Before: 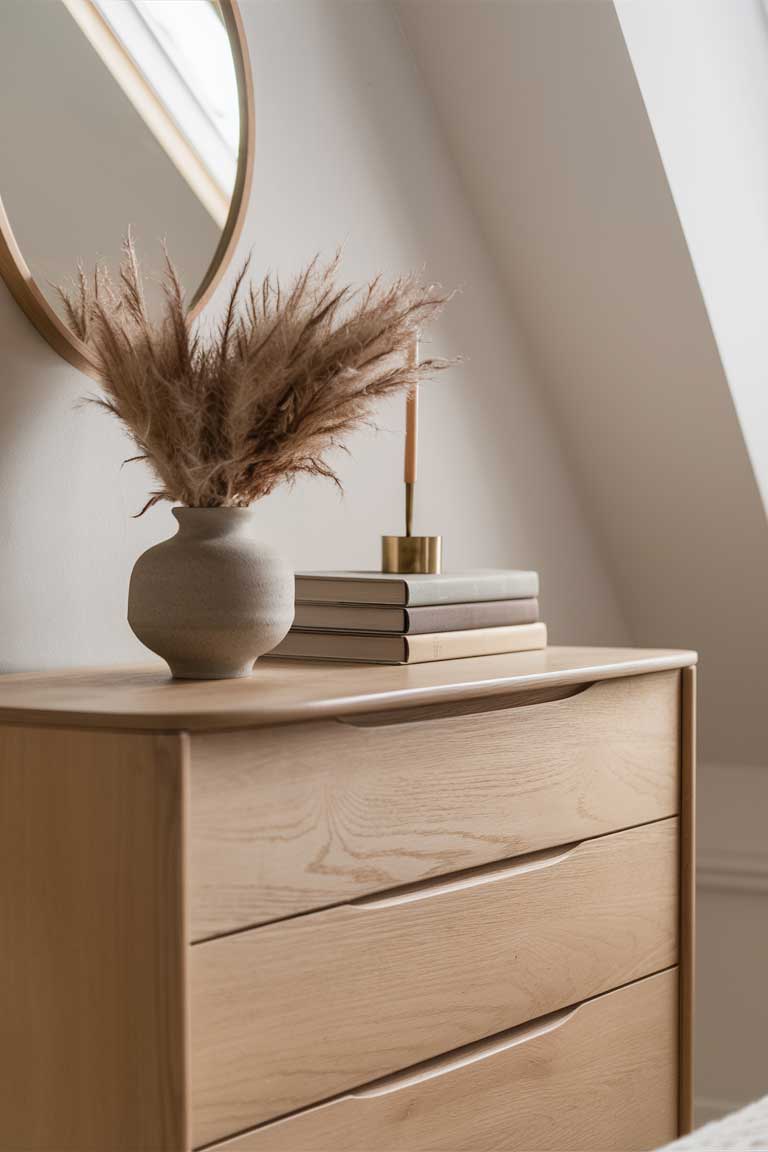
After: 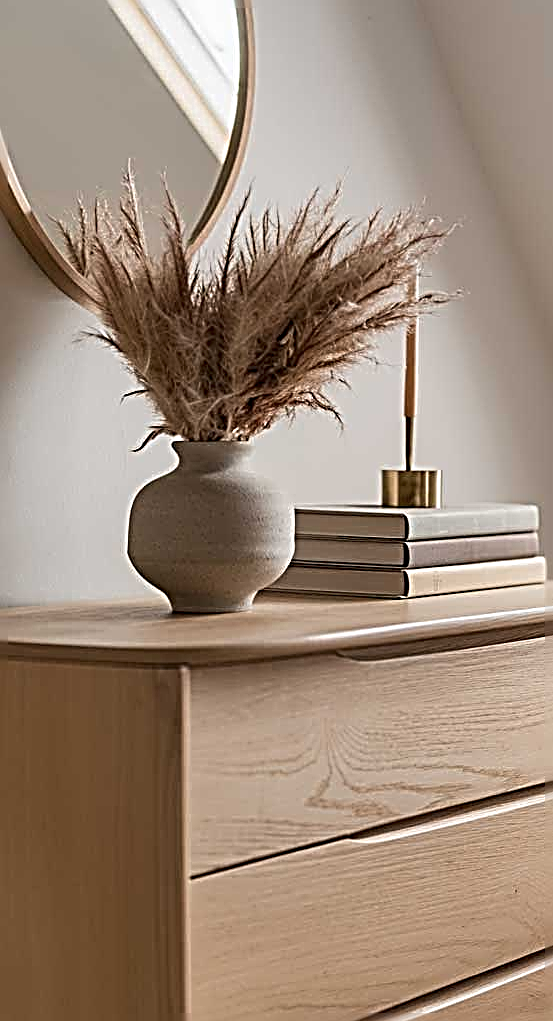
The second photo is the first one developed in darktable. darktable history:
crop: top 5.804%, right 27.871%, bottom 5.567%
sharpen: radius 3.194, amount 1.724
